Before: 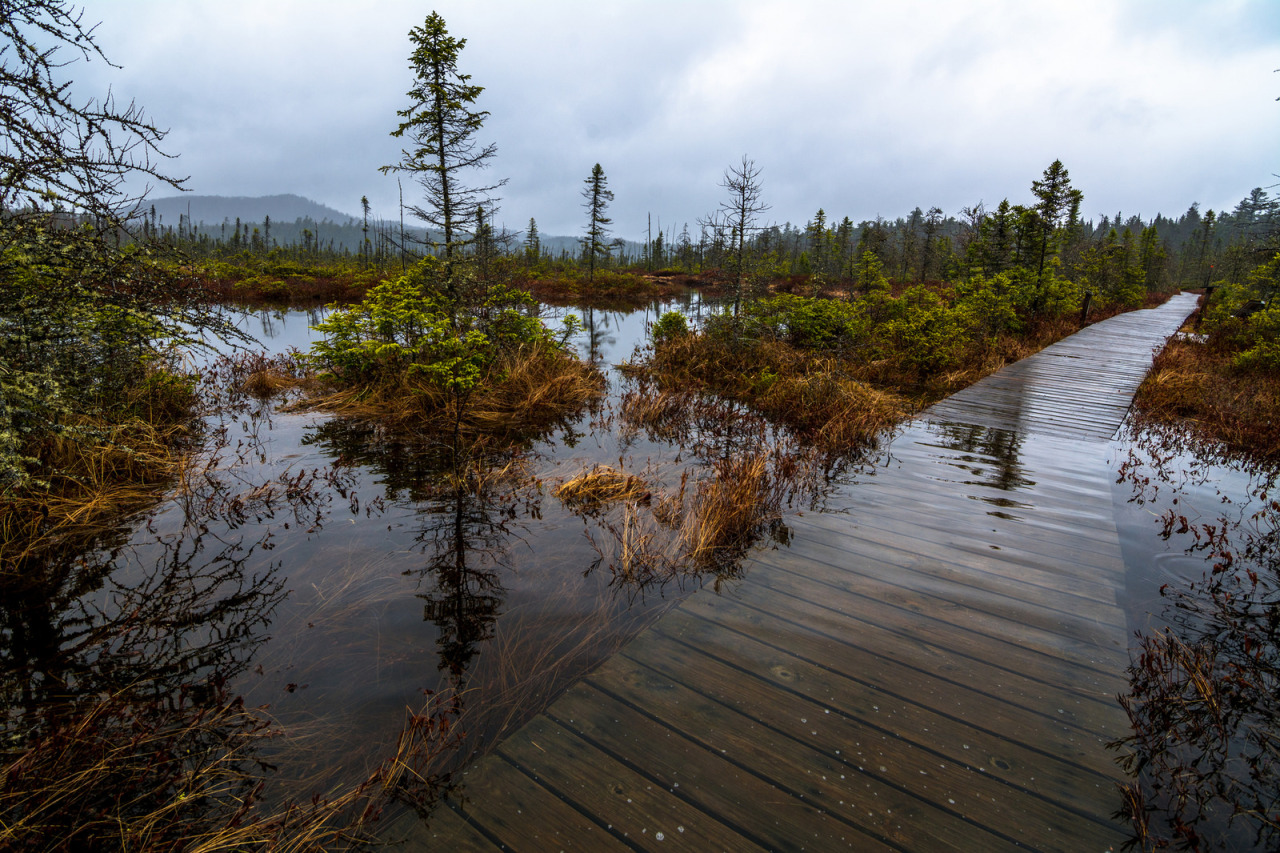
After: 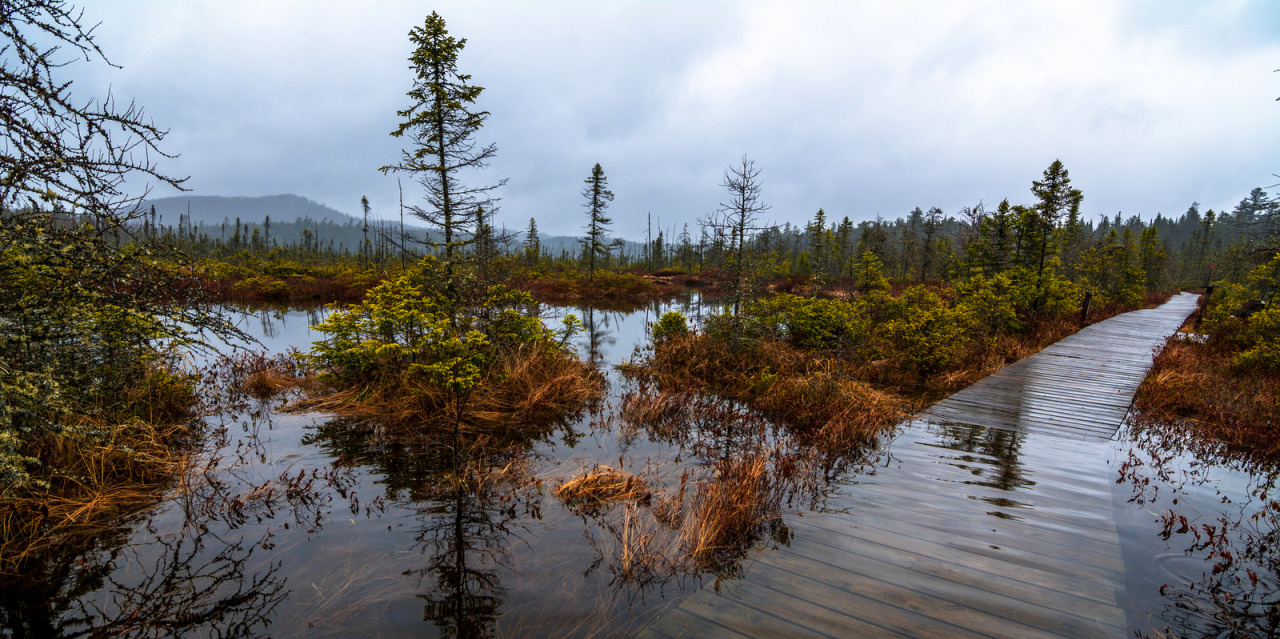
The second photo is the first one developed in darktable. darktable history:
color zones: curves: ch1 [(0.309, 0.524) (0.41, 0.329) (0.508, 0.509)]; ch2 [(0.25, 0.457) (0.75, 0.5)]
crop: bottom 24.986%
